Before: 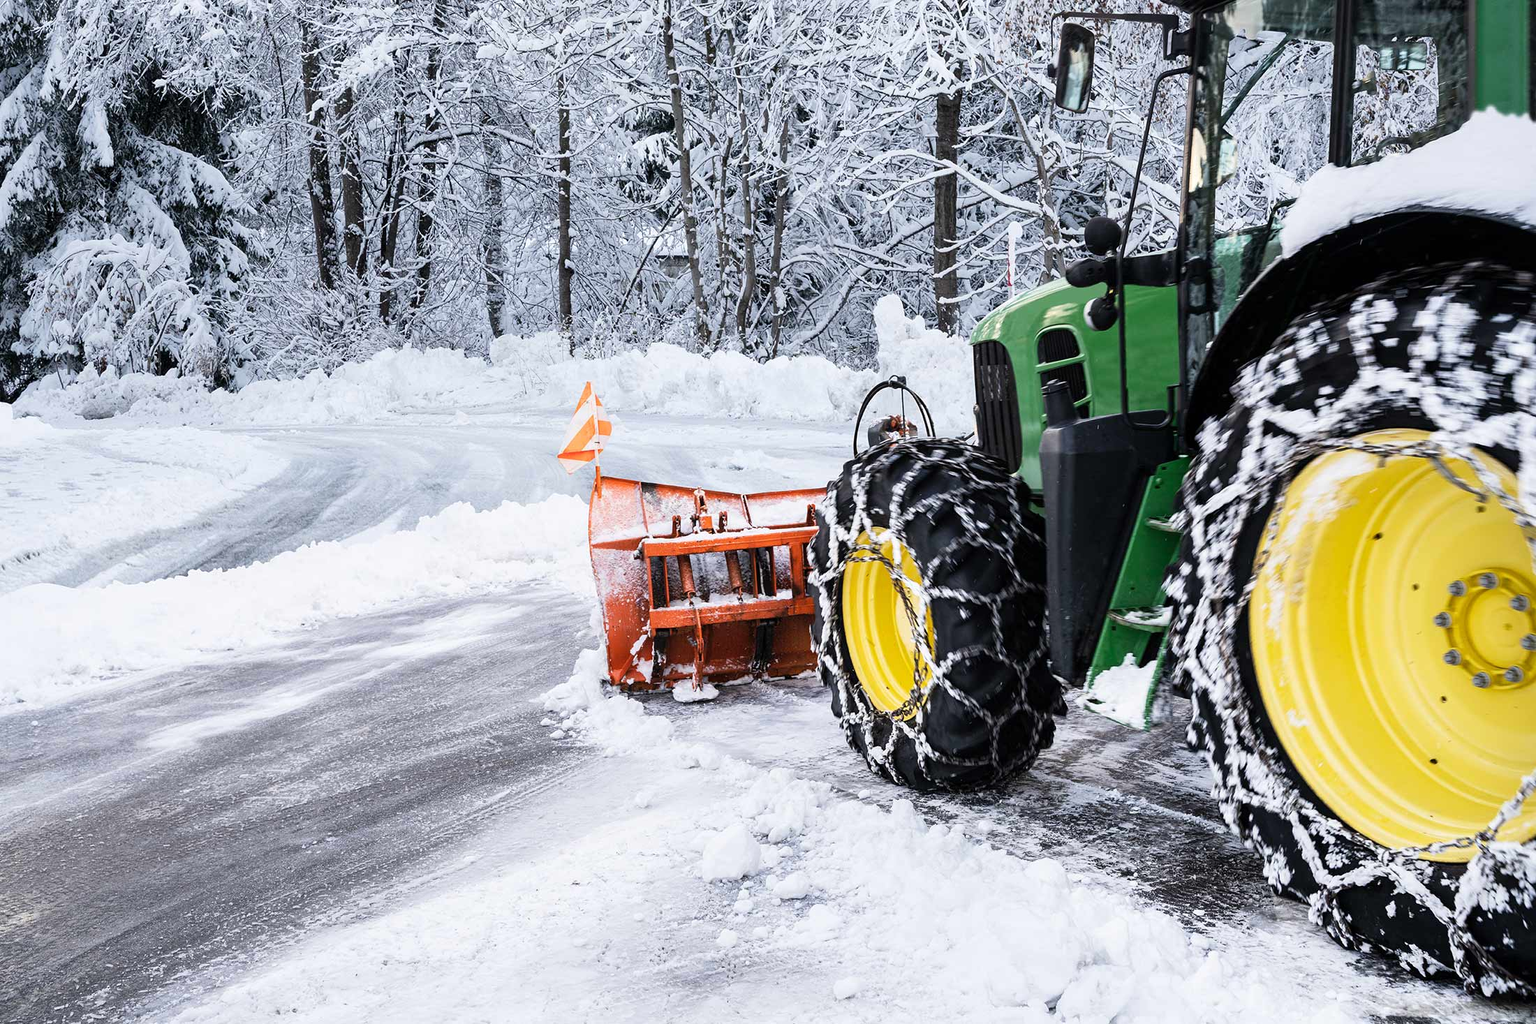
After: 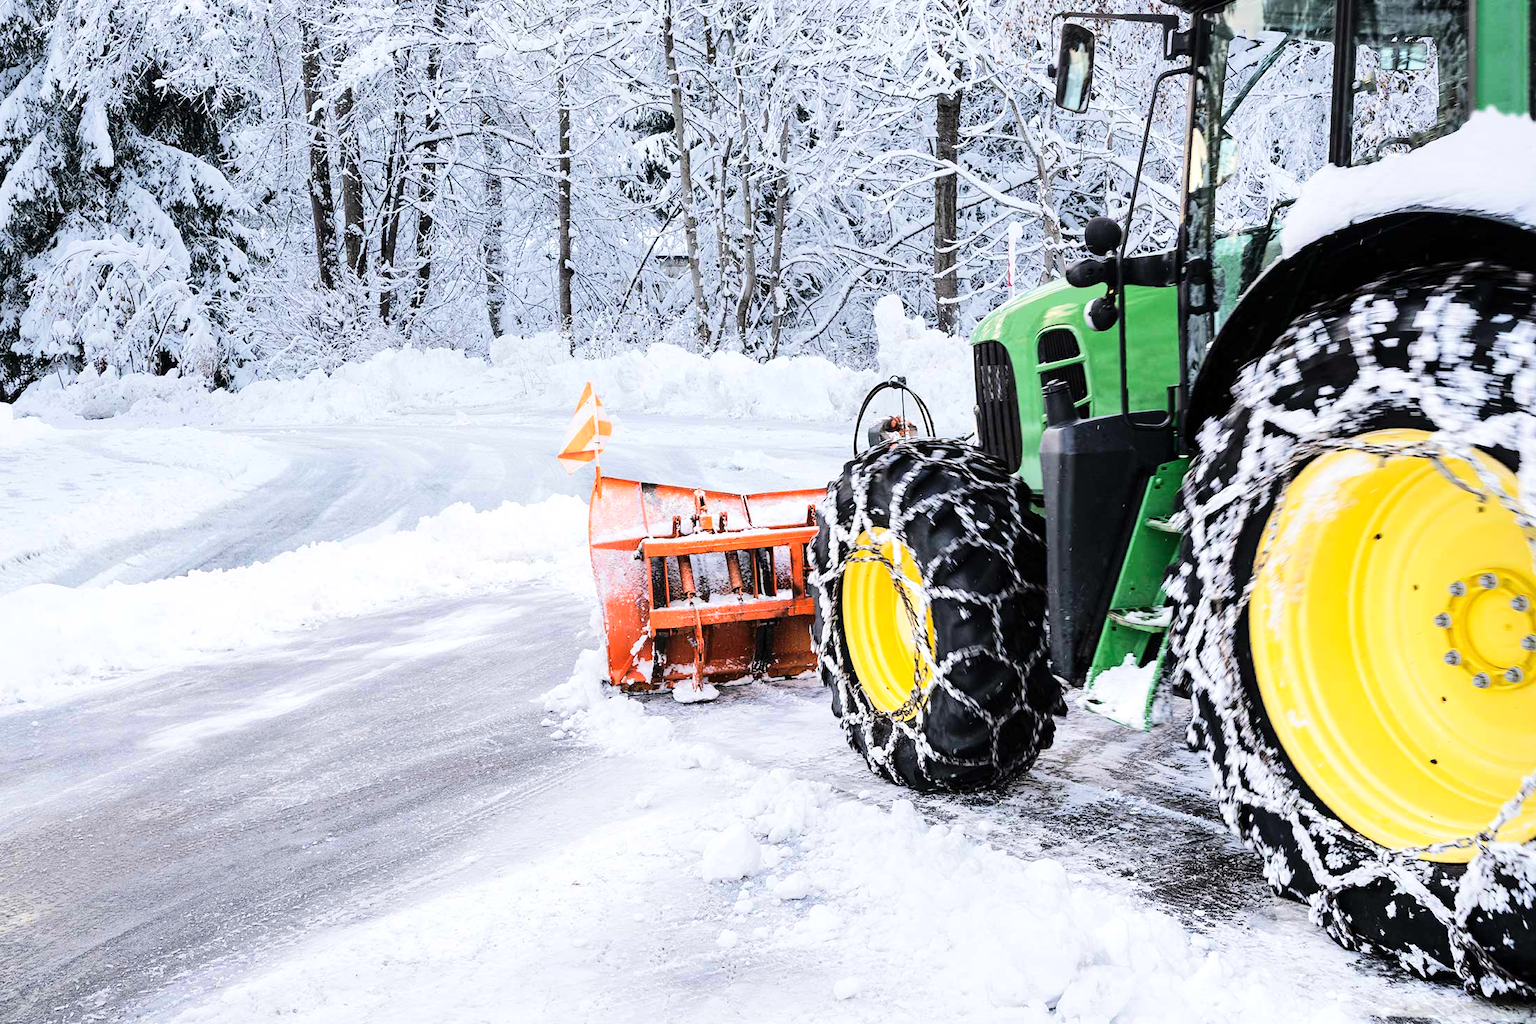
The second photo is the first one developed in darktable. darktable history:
tone equalizer: -7 EV 0.144 EV, -6 EV 0.598 EV, -5 EV 1.13 EV, -4 EV 1.31 EV, -3 EV 1.14 EV, -2 EV 0.6 EV, -1 EV 0.16 EV, edges refinement/feathering 500, mask exposure compensation -1.57 EV, preserve details no
